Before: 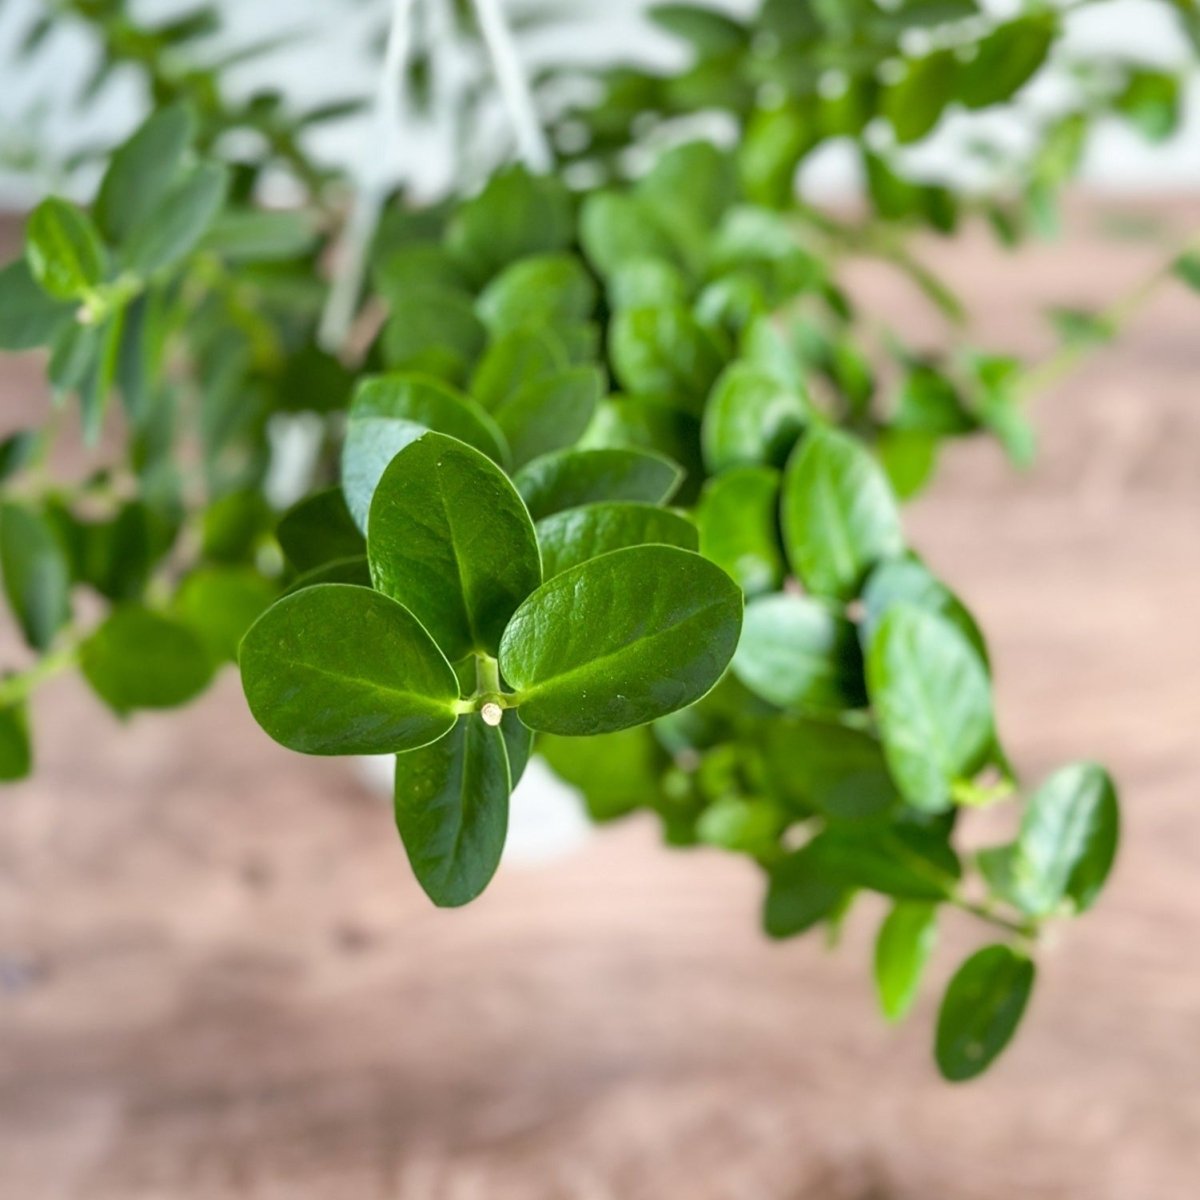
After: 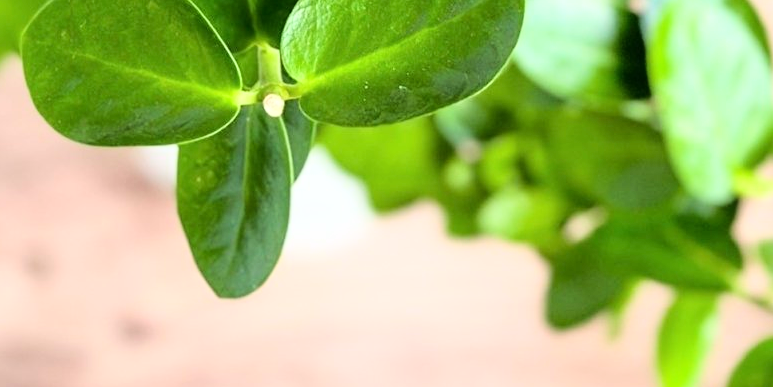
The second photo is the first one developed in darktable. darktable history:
crop: left 18.169%, top 50.771%, right 17.371%, bottom 16.939%
contrast brightness saturation: contrast 0.096, brightness 0.018, saturation 0.016
base curve: curves: ch0 [(0, 0) (0.028, 0.03) (0.121, 0.232) (0.46, 0.748) (0.859, 0.968) (1, 1)]
